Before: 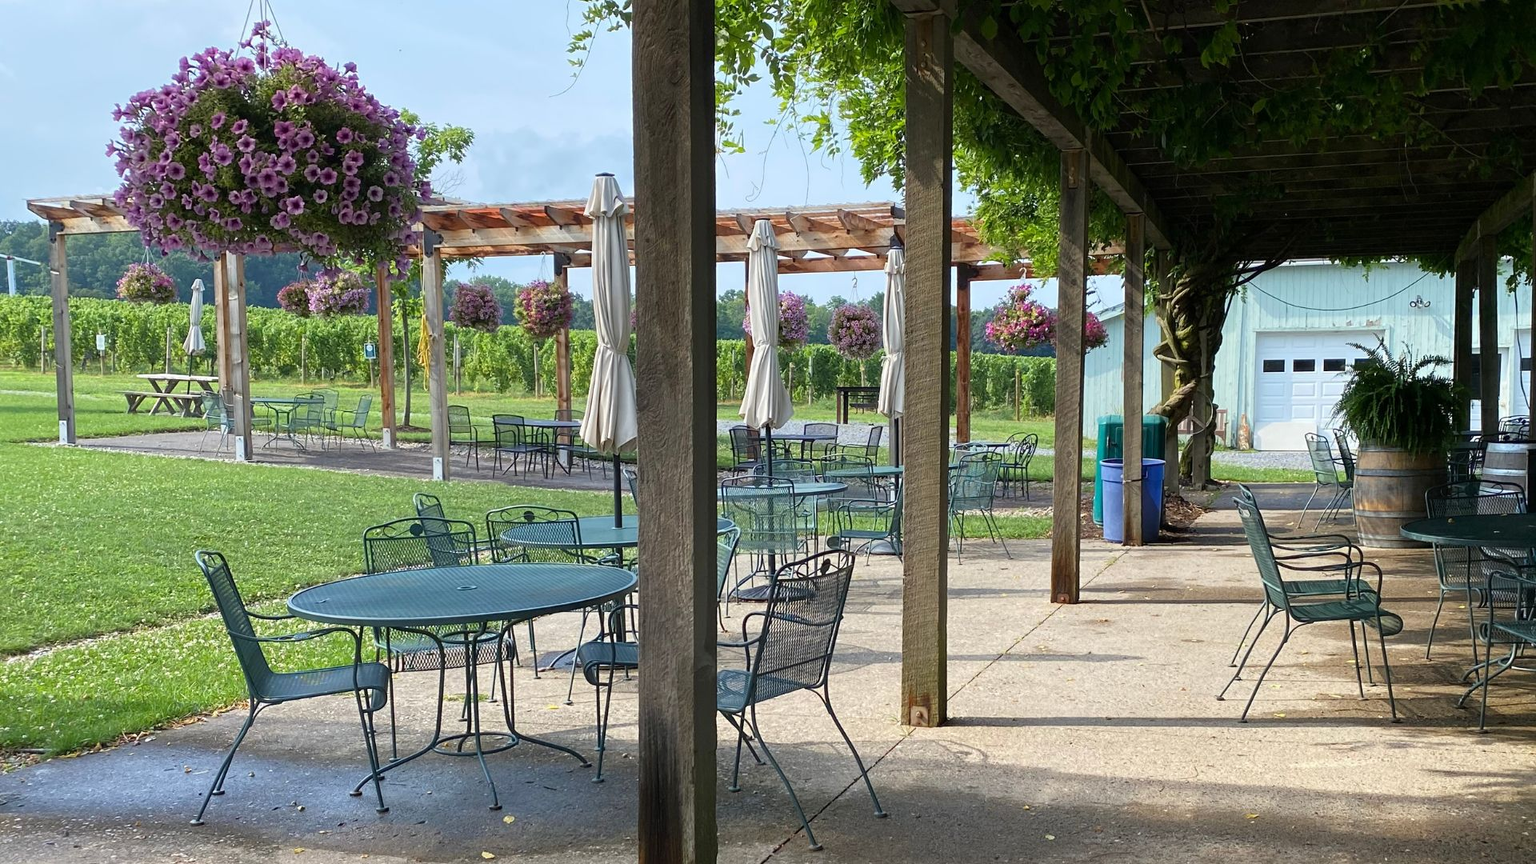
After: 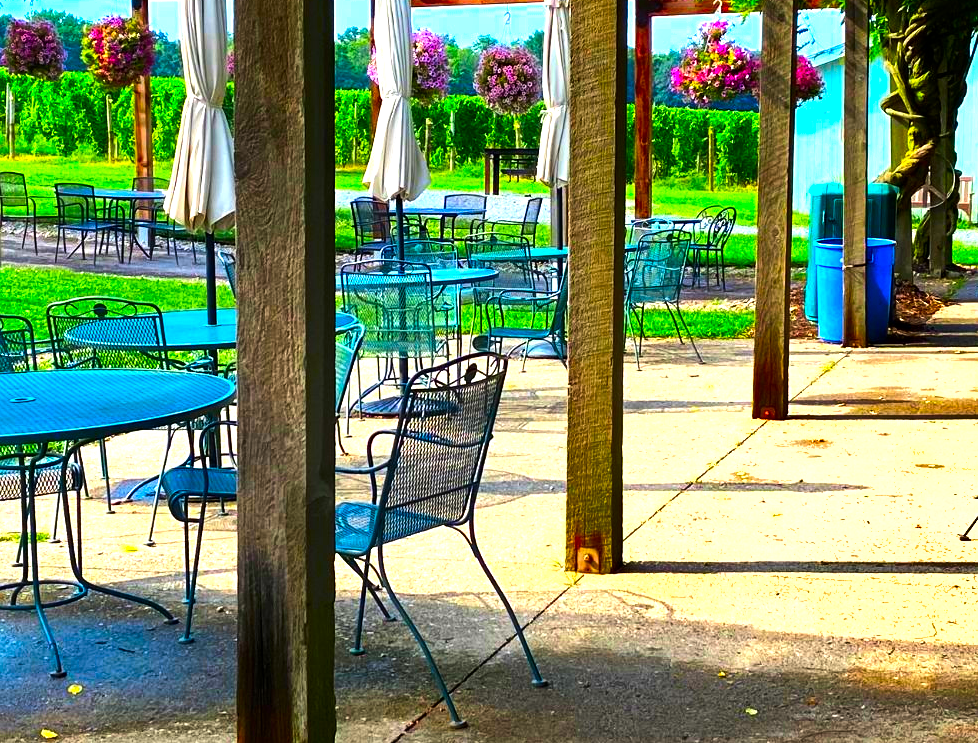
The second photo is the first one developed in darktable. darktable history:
crop and rotate: left 29.237%, top 31.152%, right 19.807%
local contrast: mode bilateral grid, contrast 20, coarseness 50, detail 120%, midtone range 0.2
color correction: saturation 3
shadows and highlights: soften with gaussian
tone equalizer: -8 EV -1.08 EV, -7 EV -1.01 EV, -6 EV -0.867 EV, -5 EV -0.578 EV, -3 EV 0.578 EV, -2 EV 0.867 EV, -1 EV 1.01 EV, +0 EV 1.08 EV, edges refinement/feathering 500, mask exposure compensation -1.57 EV, preserve details no
